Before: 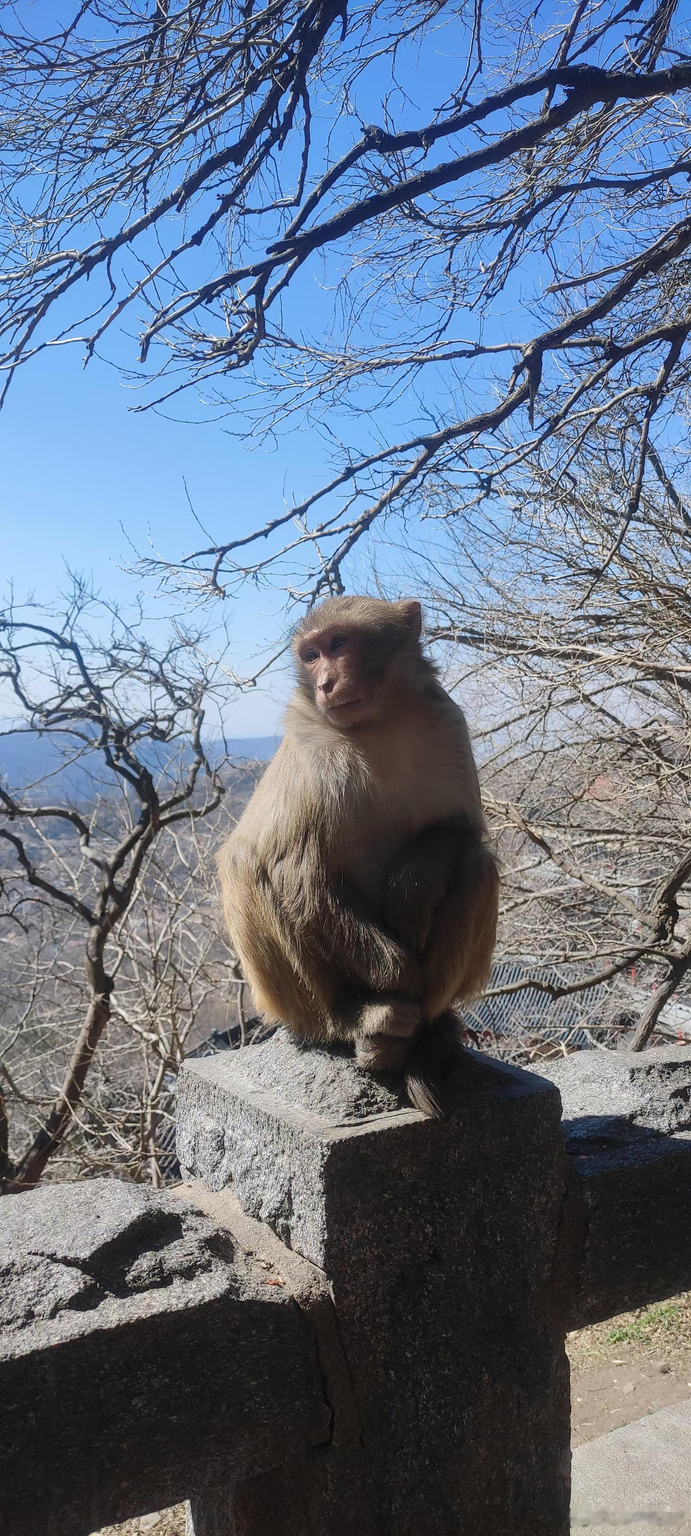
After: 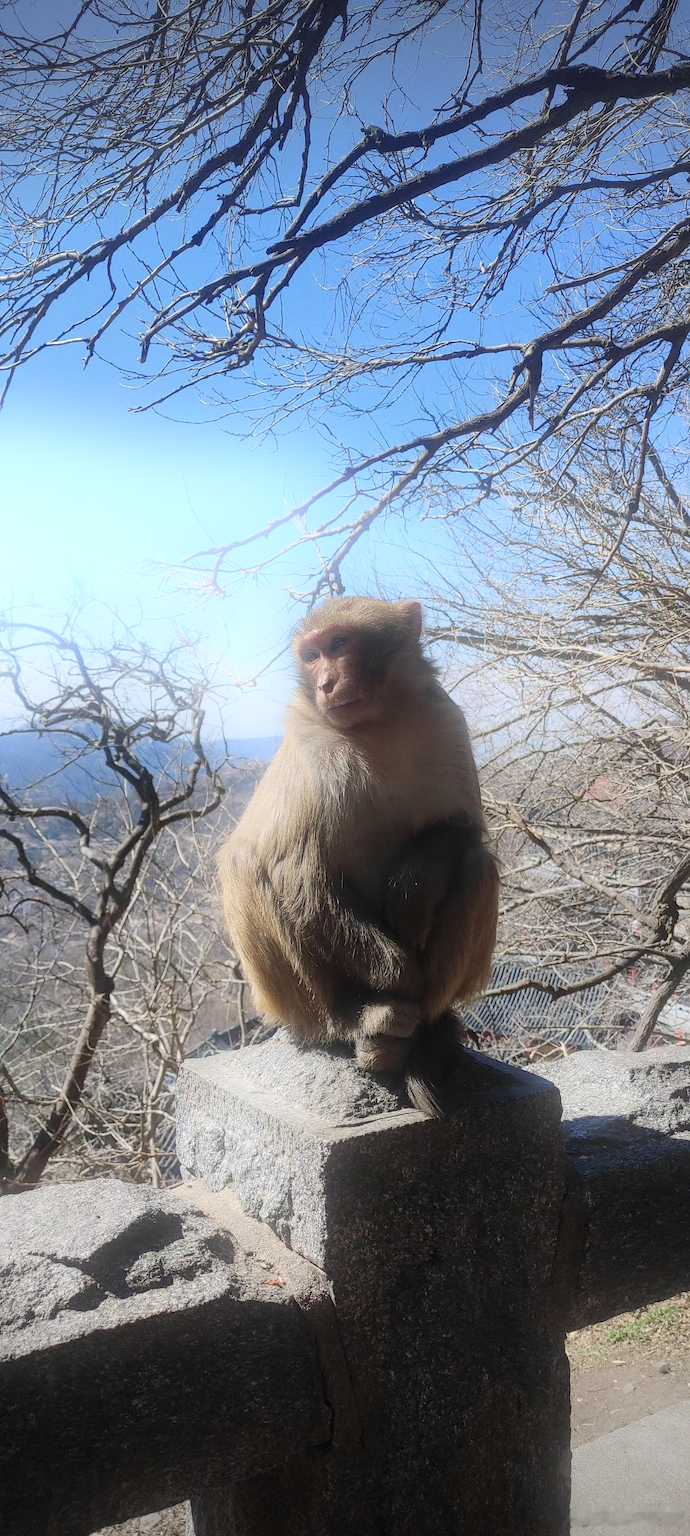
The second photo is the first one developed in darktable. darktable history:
grain: coarseness 0.47 ISO
vignetting: fall-off start 100%, brightness -0.406, saturation -0.3, width/height ratio 1.324, dithering 8-bit output, unbound false
bloom: on, module defaults
